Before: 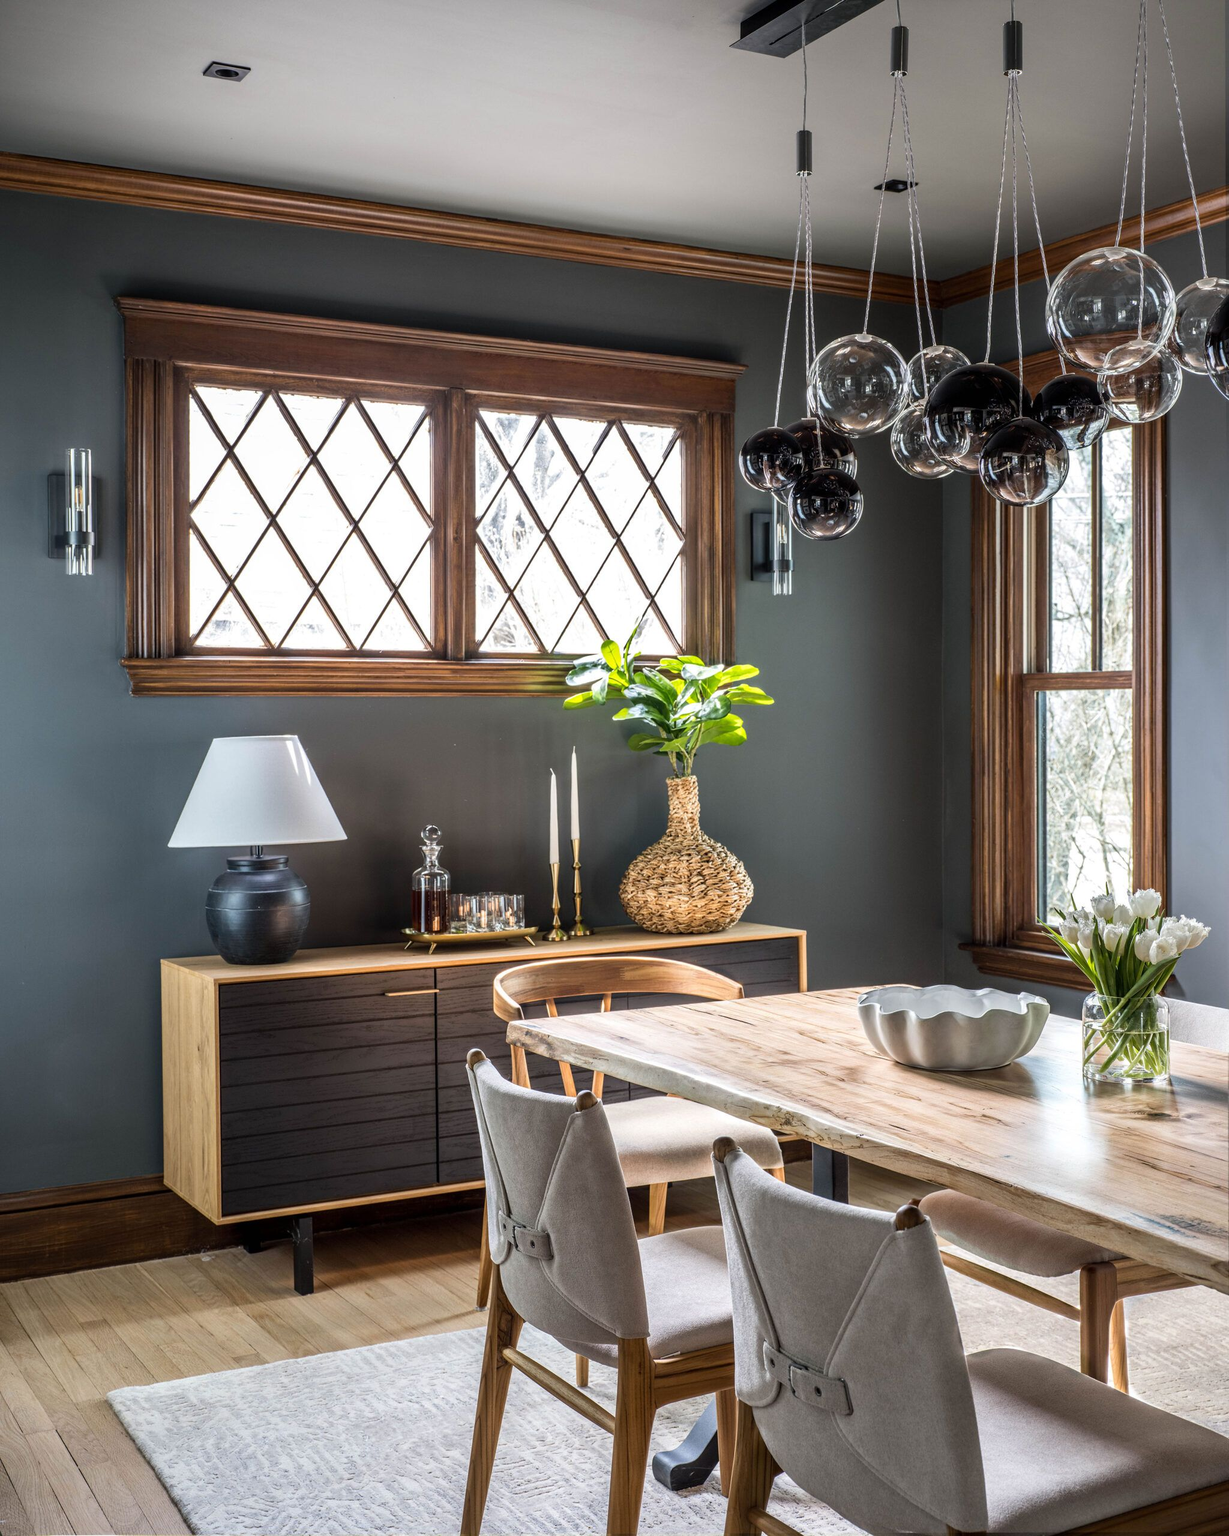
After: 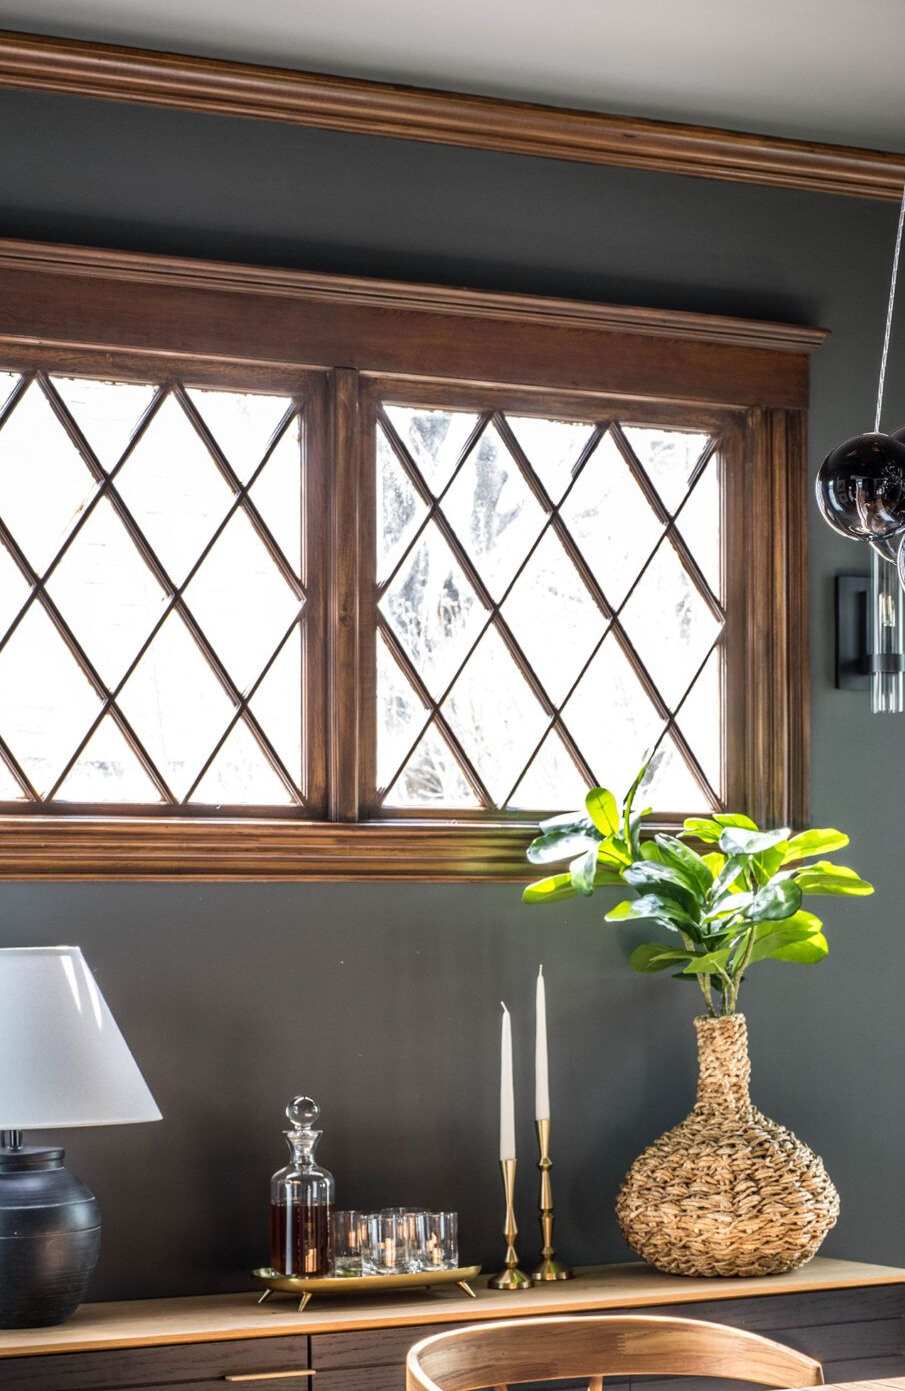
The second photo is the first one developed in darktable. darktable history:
crop: left 20.33%, top 10.911%, right 35.454%, bottom 34.718%
